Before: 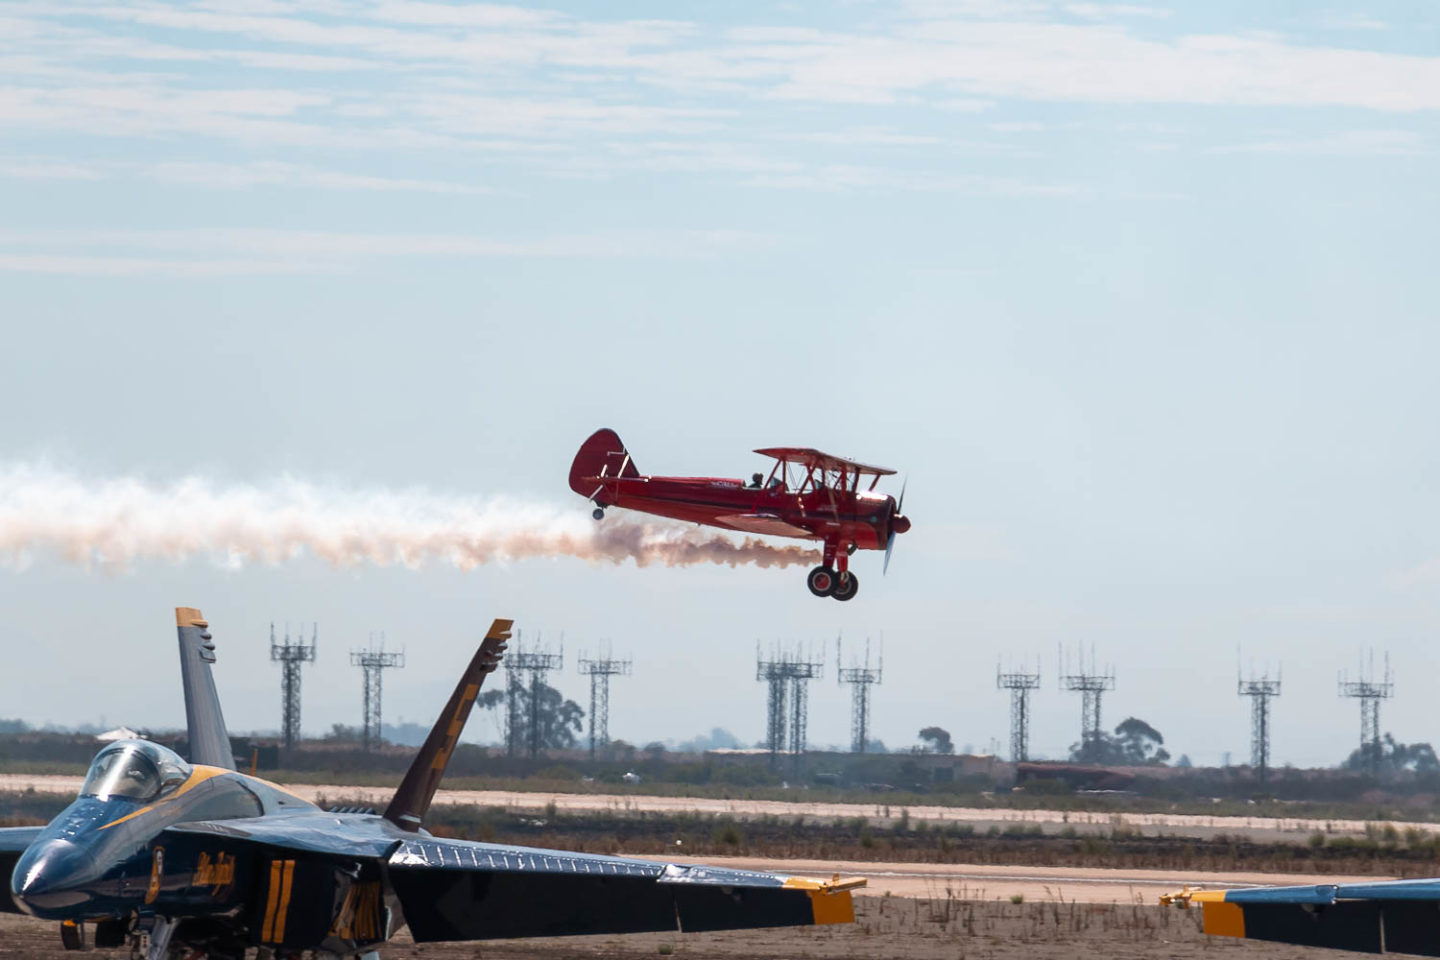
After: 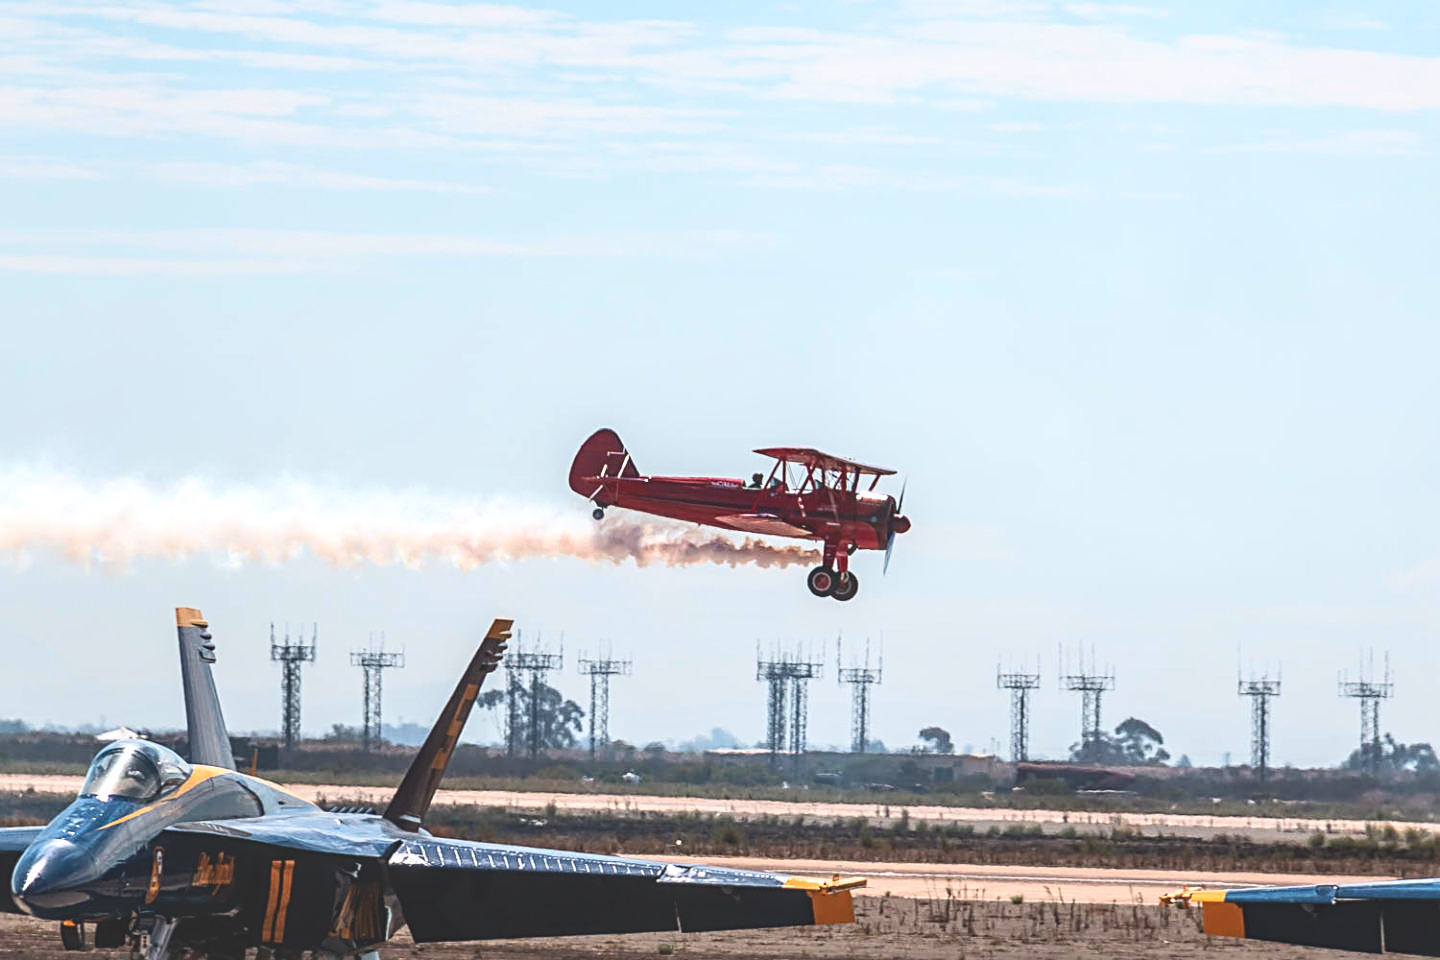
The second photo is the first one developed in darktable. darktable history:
sharpen: radius 2.779
contrast brightness saturation: contrast 0.232, brightness 0.102, saturation 0.289
exposure: black level correction -0.027, compensate highlight preservation false
local contrast: detail 130%
